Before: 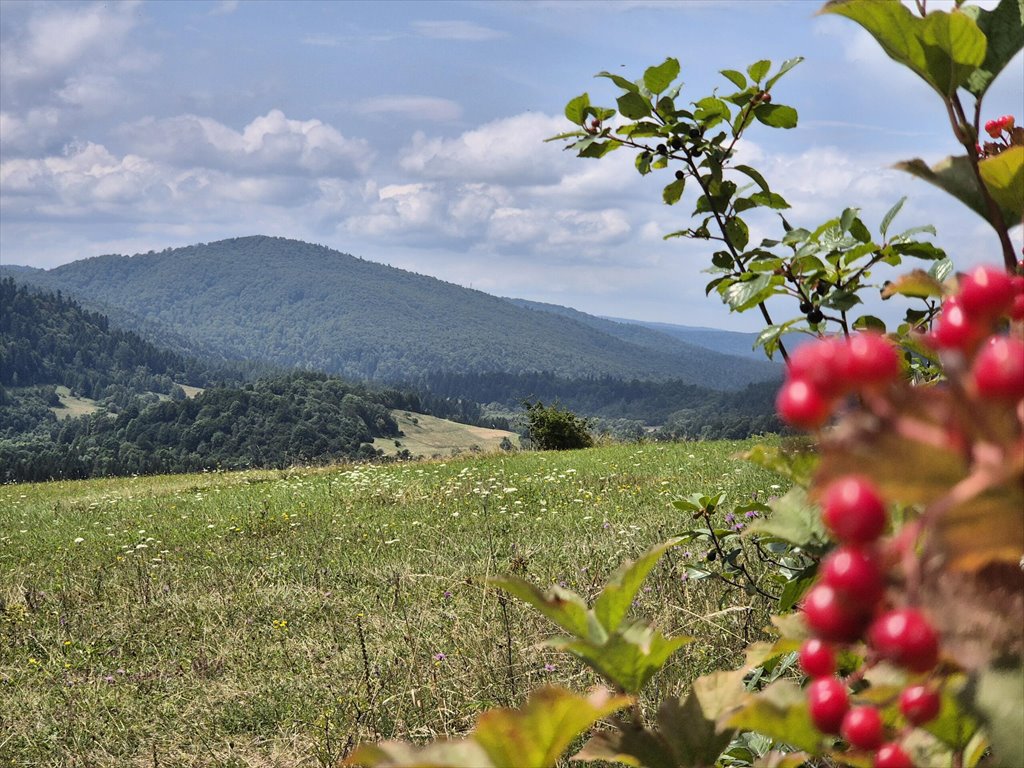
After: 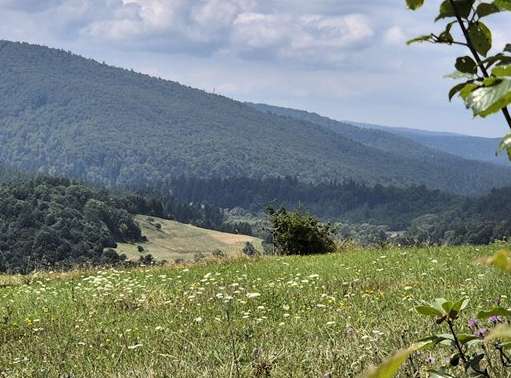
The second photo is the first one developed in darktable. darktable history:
levels: levels [0.026, 0.507, 0.987]
crop: left 25.165%, top 25.498%, right 24.838%, bottom 25.242%
